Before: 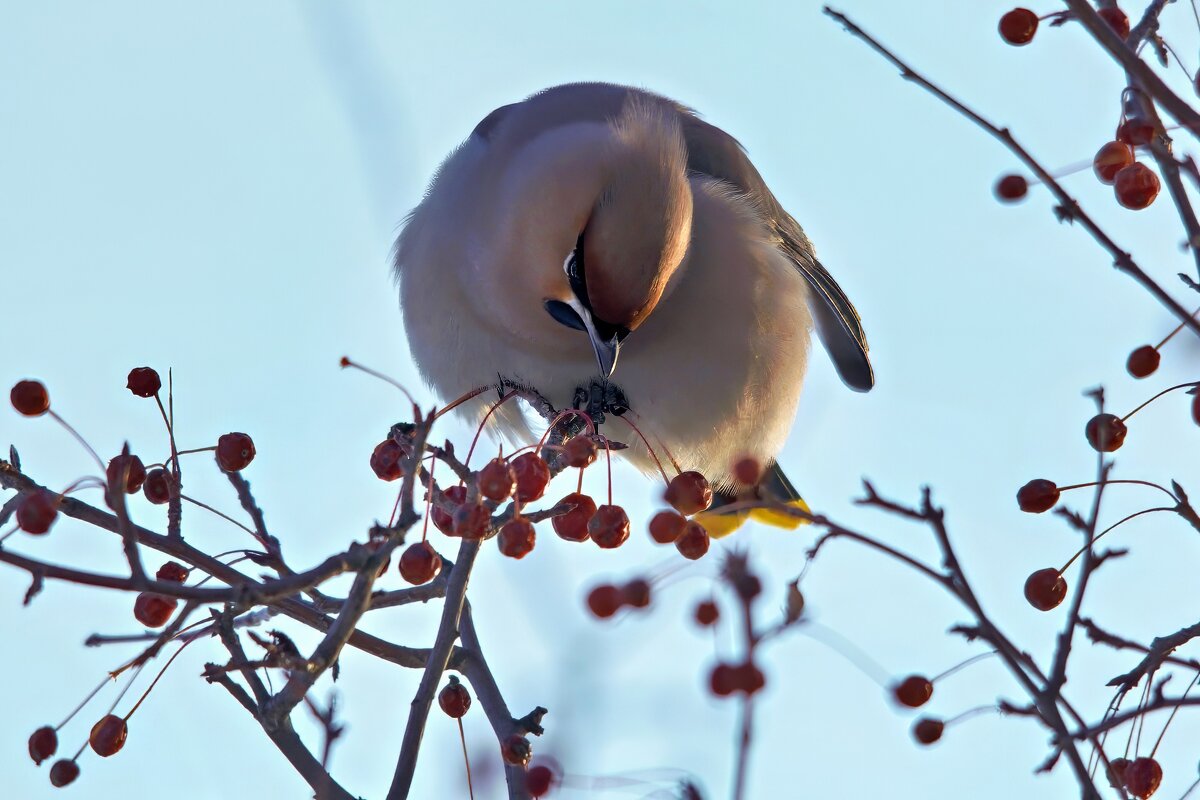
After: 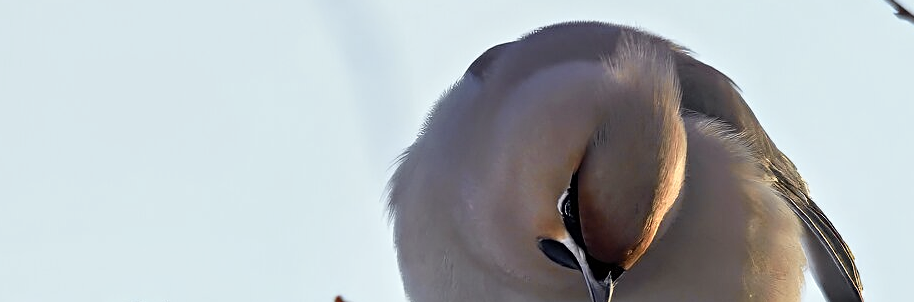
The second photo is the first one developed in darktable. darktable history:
tone curve: curves: ch0 [(0, 0) (0.765, 0.816) (1, 1)]; ch1 [(0, 0) (0.425, 0.464) (0.5, 0.5) (0.531, 0.522) (0.588, 0.575) (0.994, 0.939)]; ch2 [(0, 0) (0.398, 0.435) (0.455, 0.481) (0.501, 0.504) (0.529, 0.544) (0.584, 0.585) (1, 0.911)], color space Lab, independent channels, preserve colors none
sharpen: on, module defaults
crop: left 0.541%, top 7.635%, right 23.264%, bottom 54.532%
